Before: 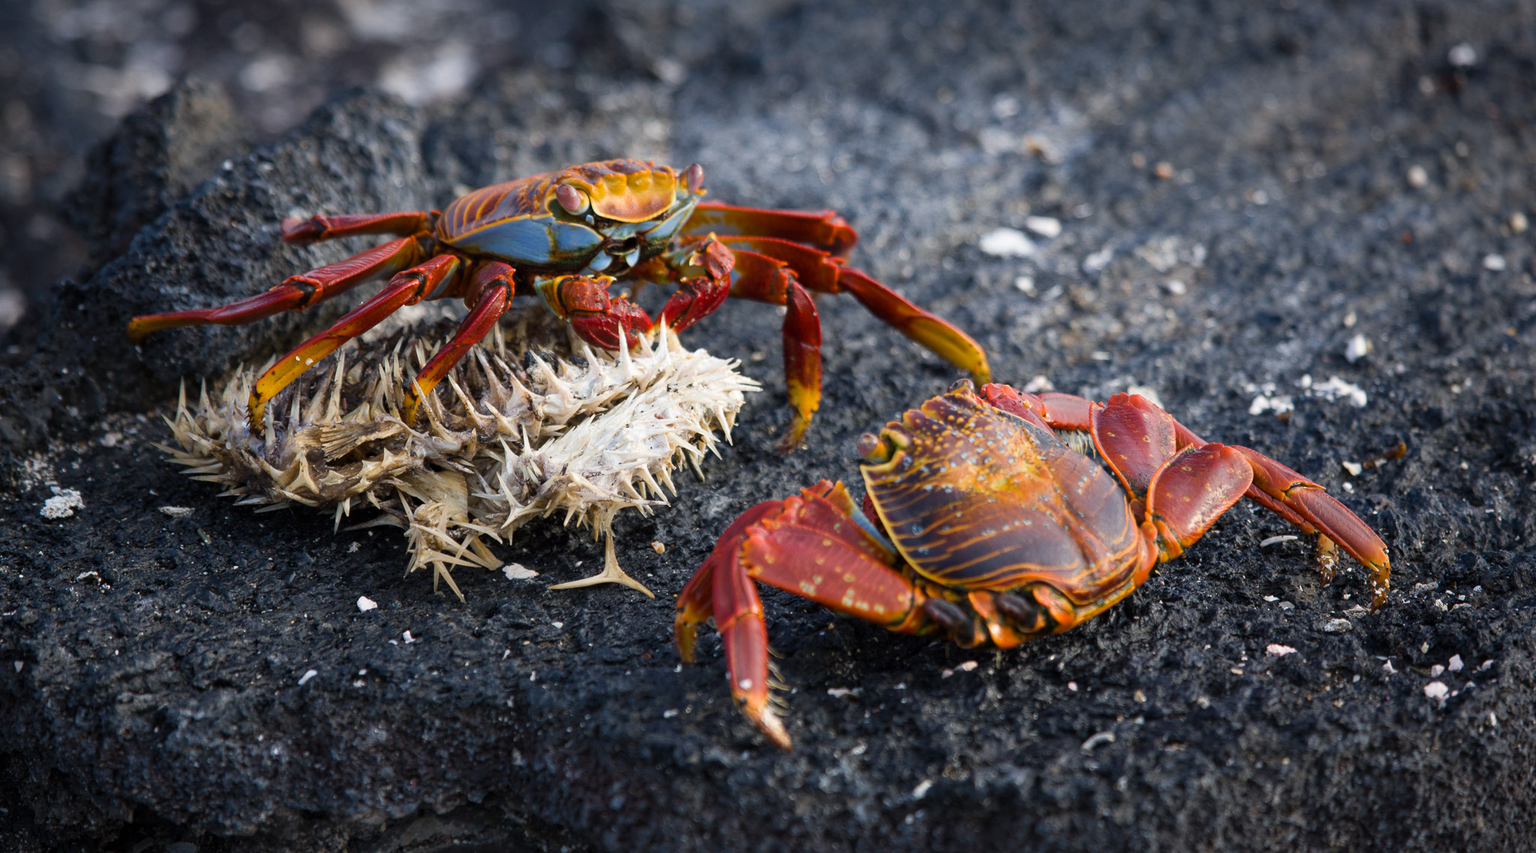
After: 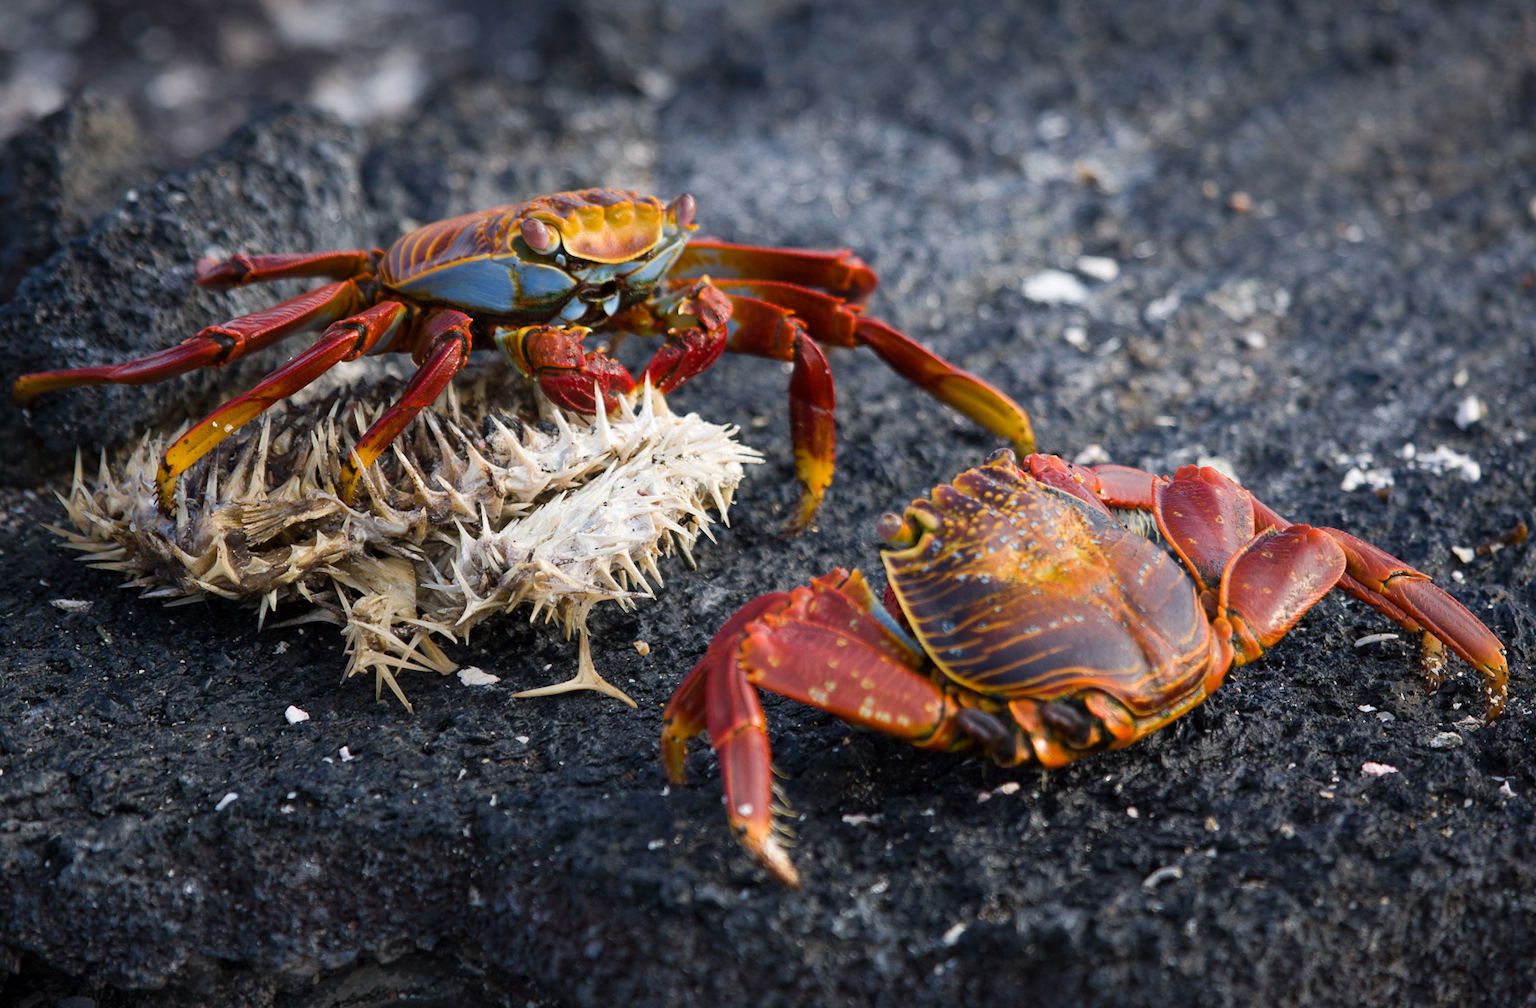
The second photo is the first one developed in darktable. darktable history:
tone equalizer: edges refinement/feathering 500, mask exposure compensation -1.57 EV, preserve details no
crop: left 7.617%, right 7.864%
